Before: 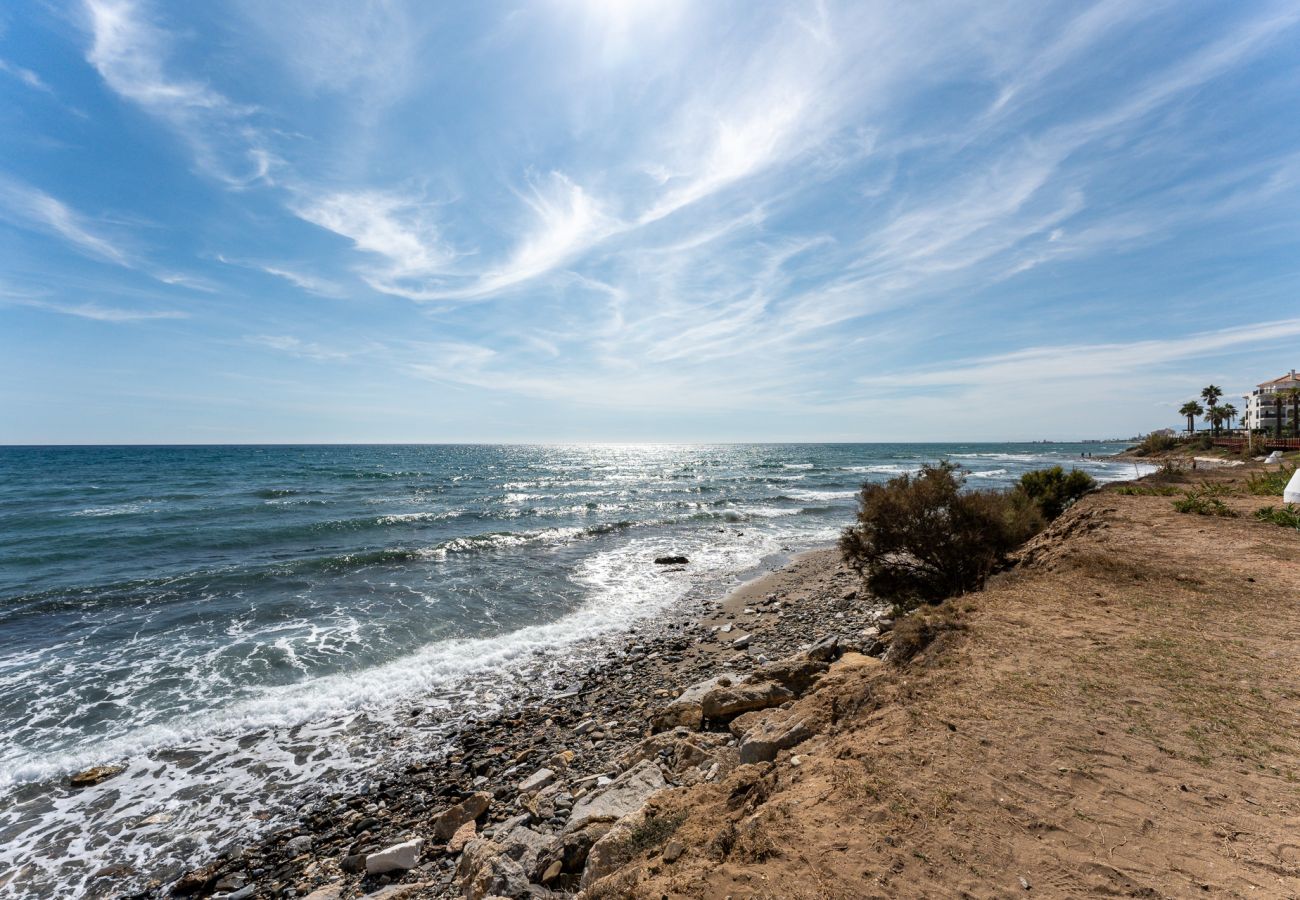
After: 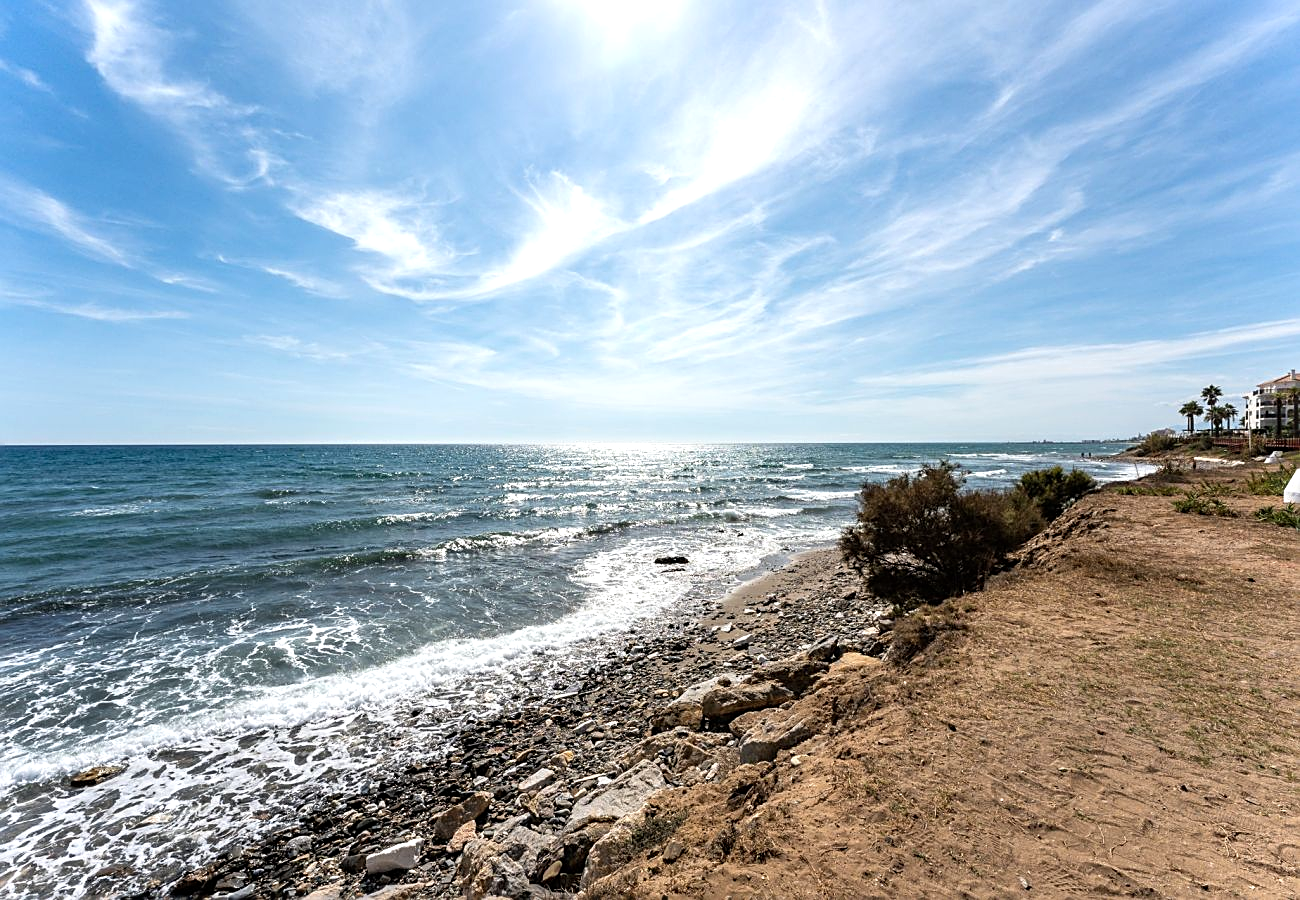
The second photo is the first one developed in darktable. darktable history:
sharpen: on, module defaults
tone equalizer: -8 EV -0.438 EV, -7 EV -0.412 EV, -6 EV -0.339 EV, -5 EV -0.185 EV, -3 EV 0.242 EV, -2 EV 0.351 EV, -1 EV 0.406 EV, +0 EV 0.389 EV
